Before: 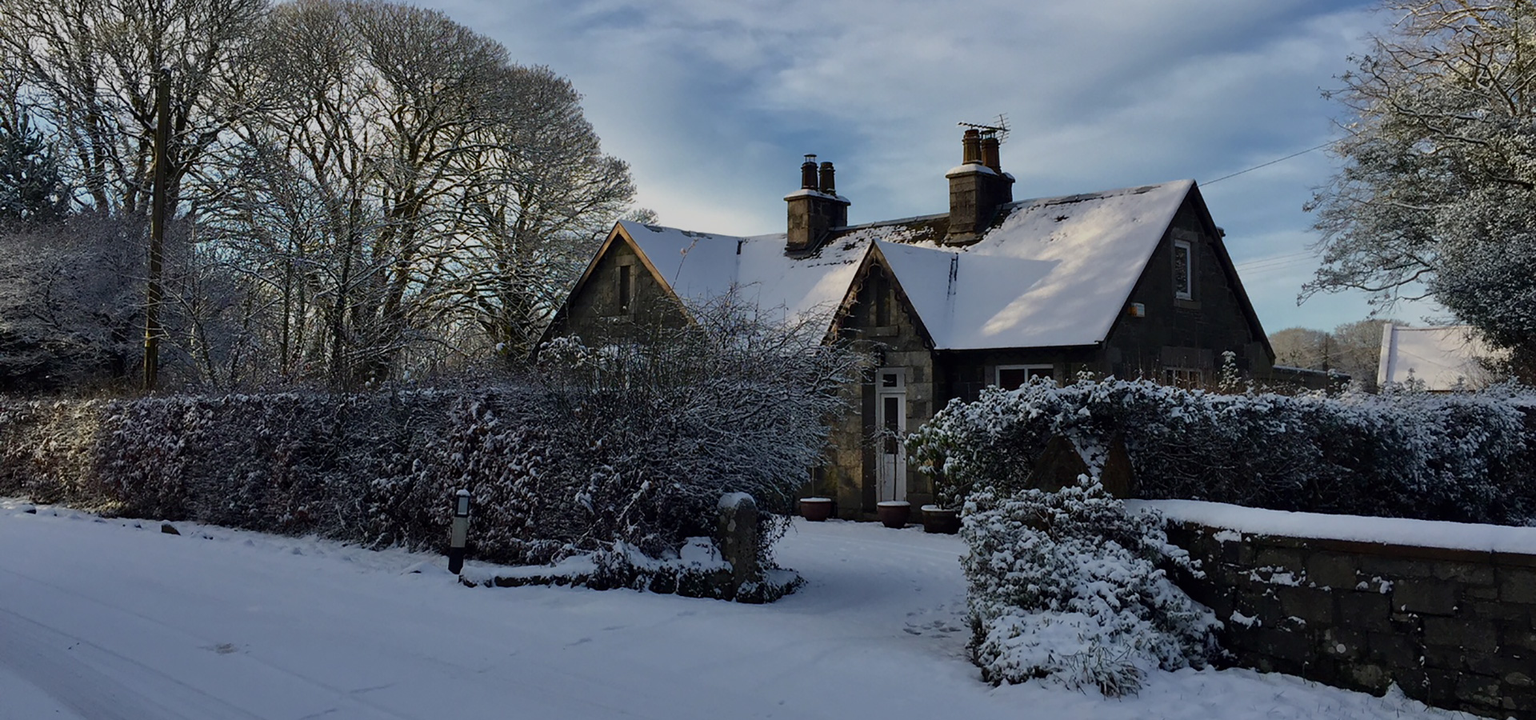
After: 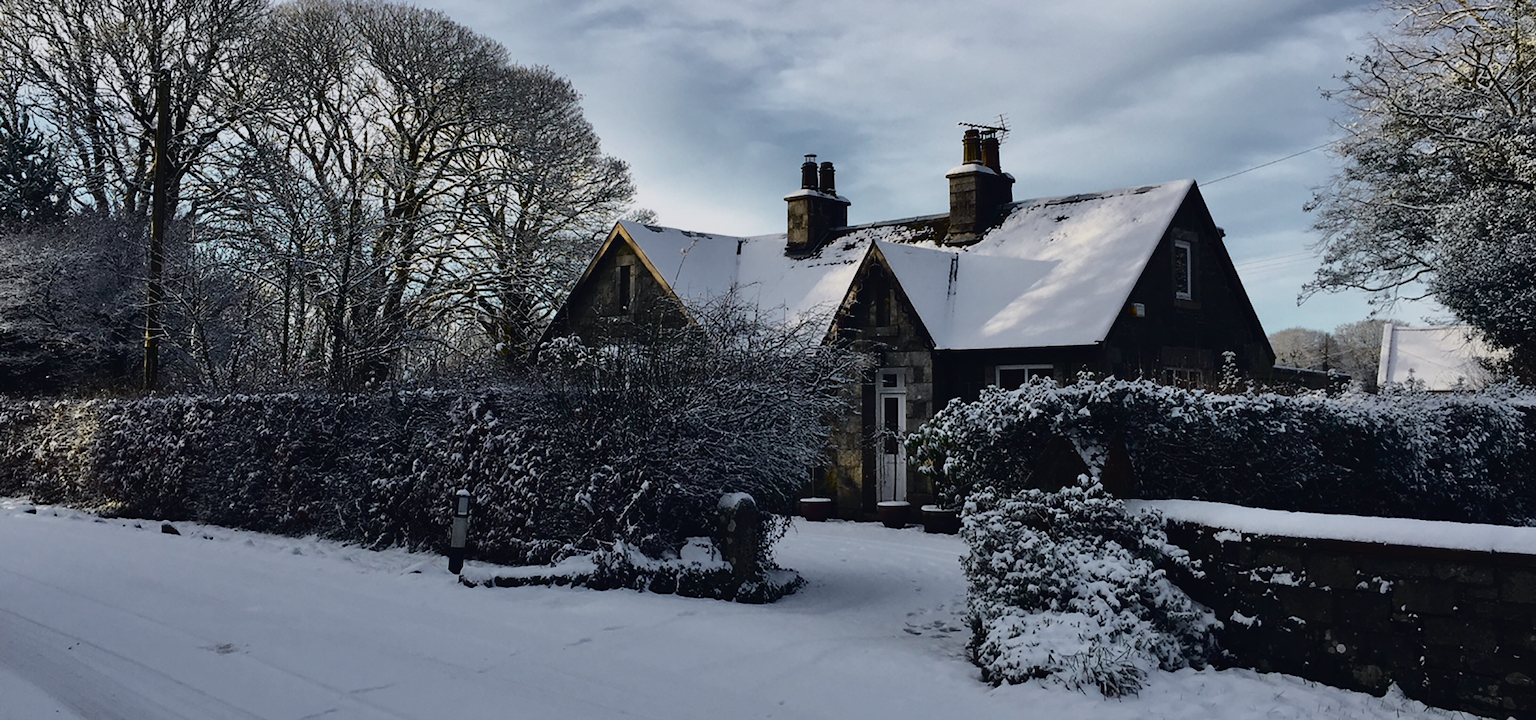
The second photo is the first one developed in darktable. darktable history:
tone curve: curves: ch0 [(0, 0.023) (0.104, 0.058) (0.21, 0.162) (0.469, 0.524) (0.579, 0.65) (0.725, 0.8) (0.858, 0.903) (1, 0.974)]; ch1 [(0, 0) (0.414, 0.395) (0.447, 0.447) (0.502, 0.501) (0.521, 0.512) (0.57, 0.563) (0.618, 0.61) (0.654, 0.642) (1, 1)]; ch2 [(0, 0) (0.356, 0.408) (0.437, 0.453) (0.492, 0.485) (0.524, 0.508) (0.566, 0.567) (0.595, 0.604) (1, 1)], color space Lab, independent channels, preserve colors none
